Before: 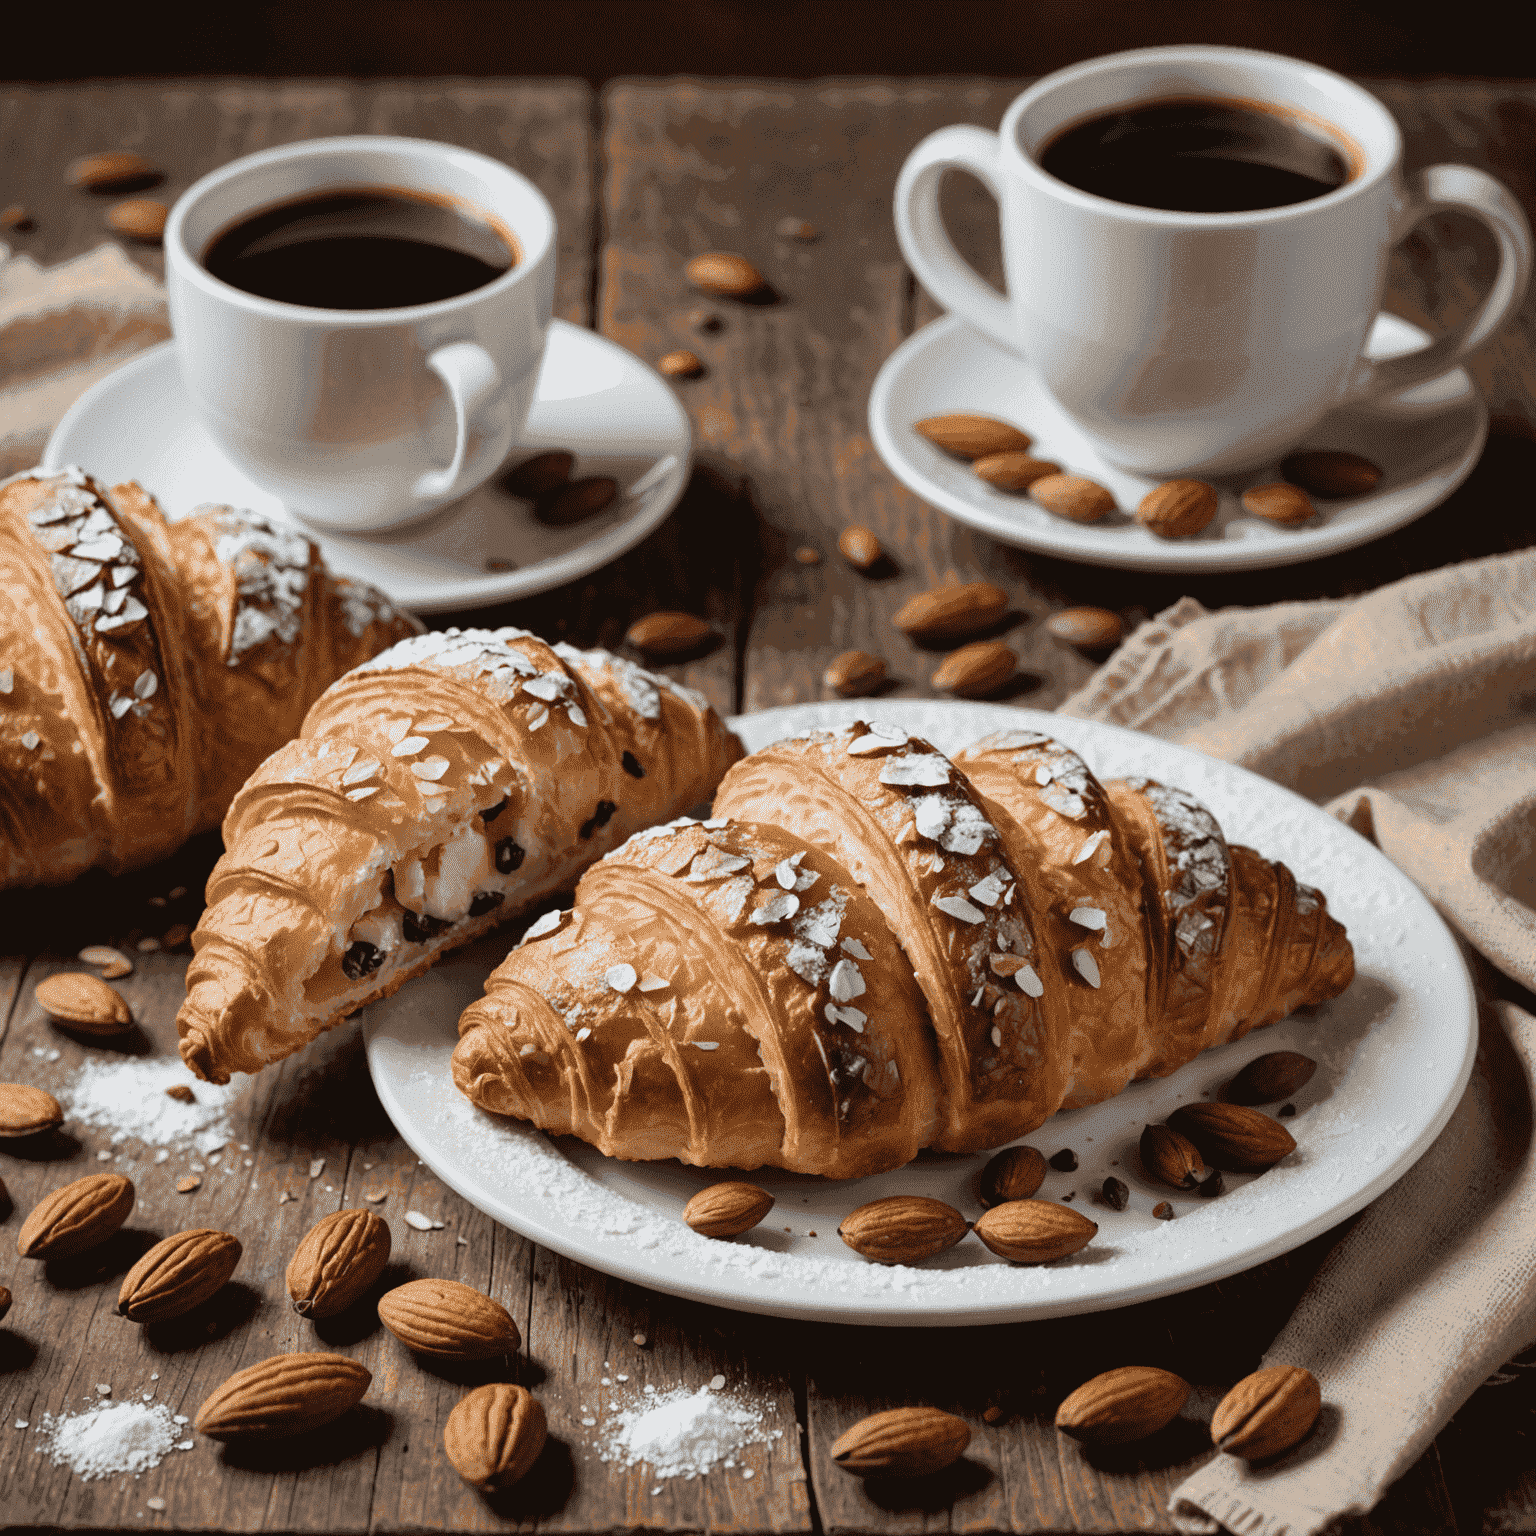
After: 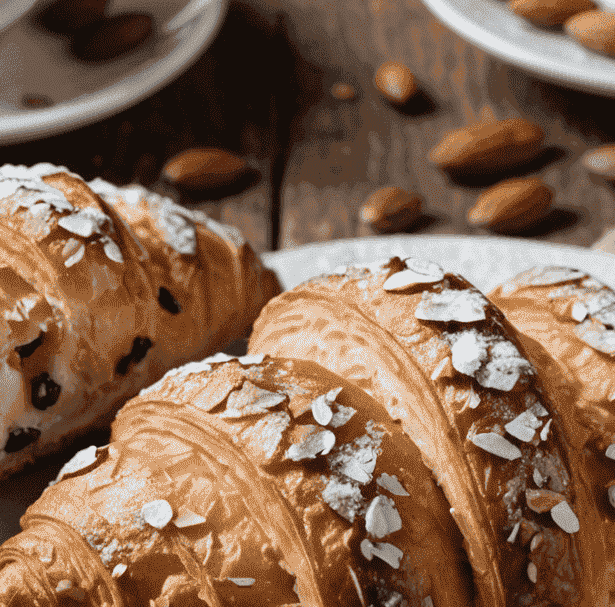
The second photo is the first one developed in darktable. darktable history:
crop: left 30.215%, top 30.225%, right 29.686%, bottom 30.231%
